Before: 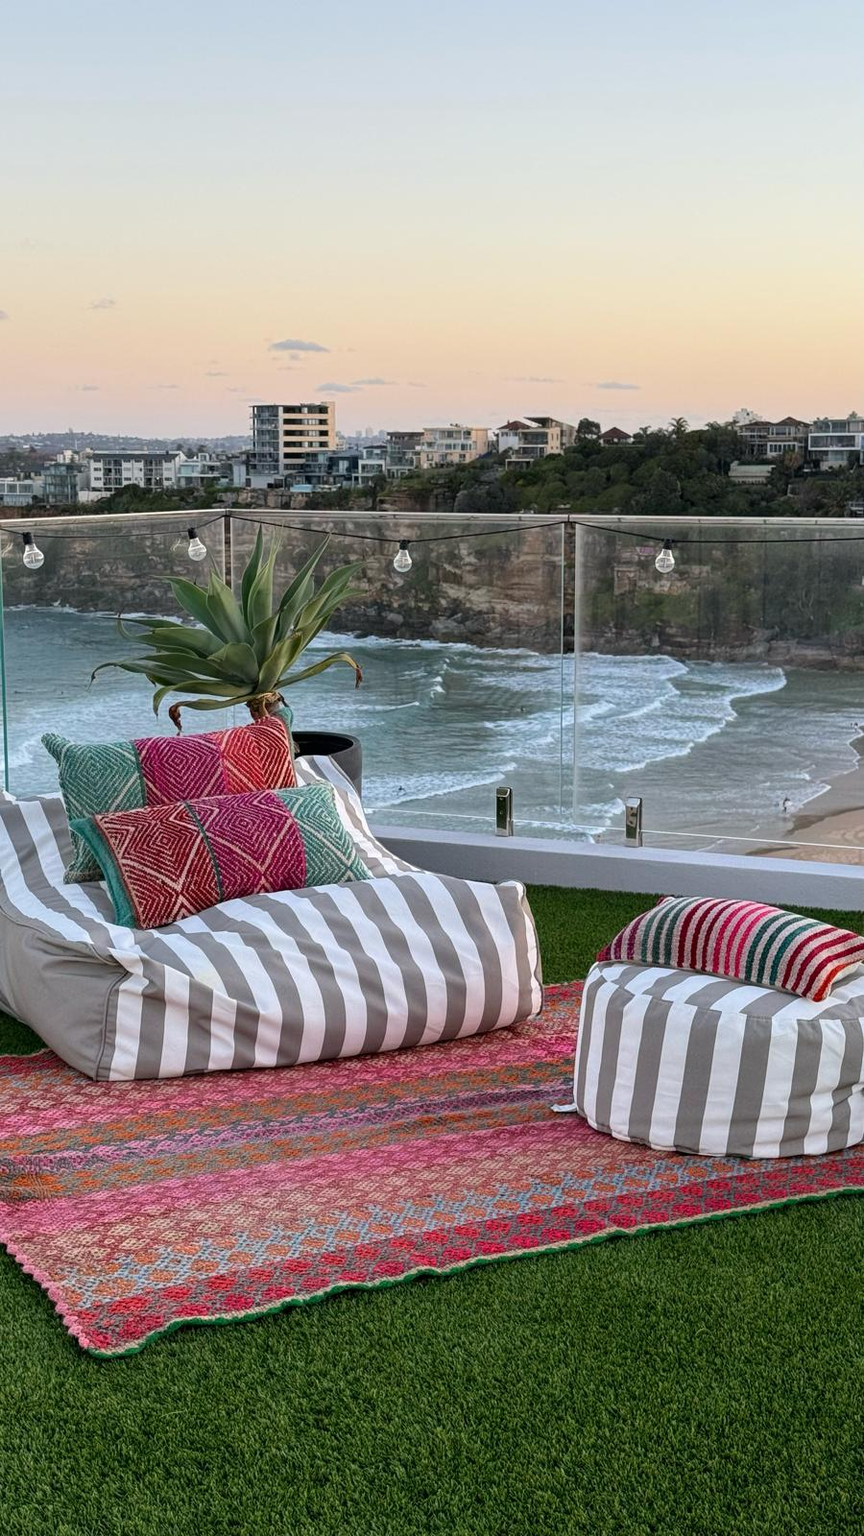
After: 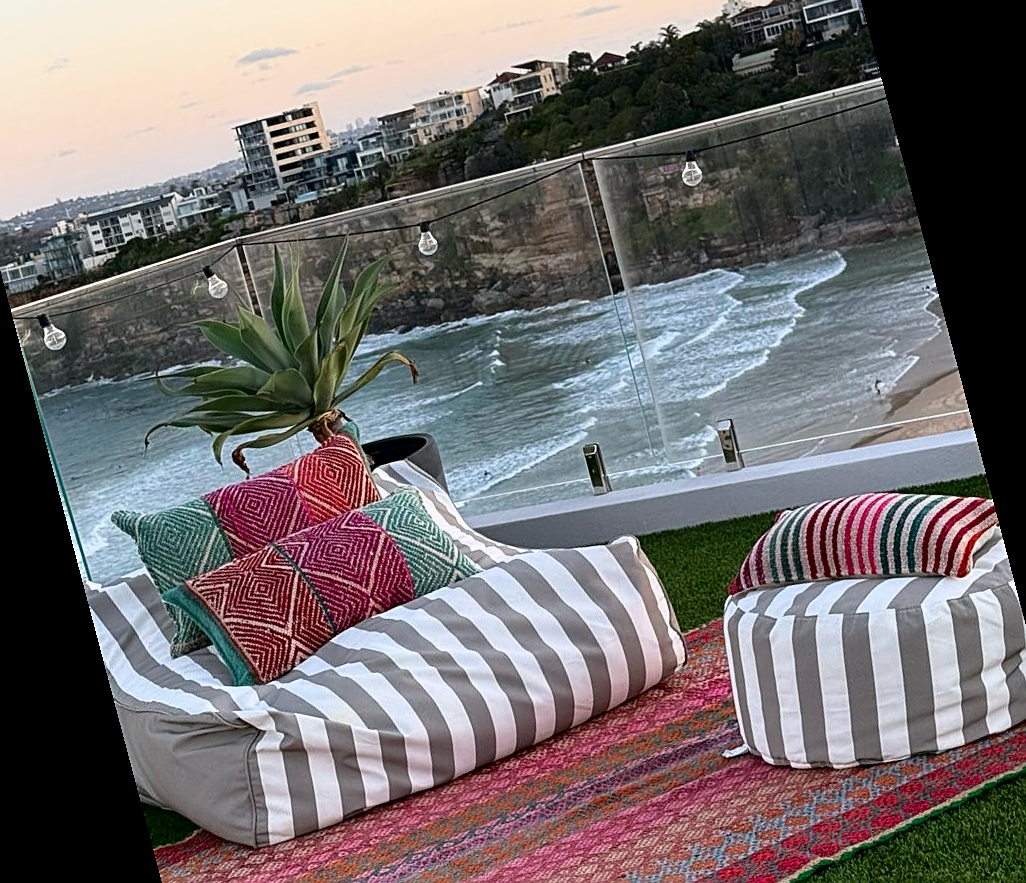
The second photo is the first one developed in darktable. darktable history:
rotate and perspective: rotation -14.8°, crop left 0.1, crop right 0.903, crop top 0.25, crop bottom 0.748
tone equalizer: on, module defaults
shadows and highlights: shadows -62.32, white point adjustment -5.22, highlights 61.59
sharpen: on, module defaults
